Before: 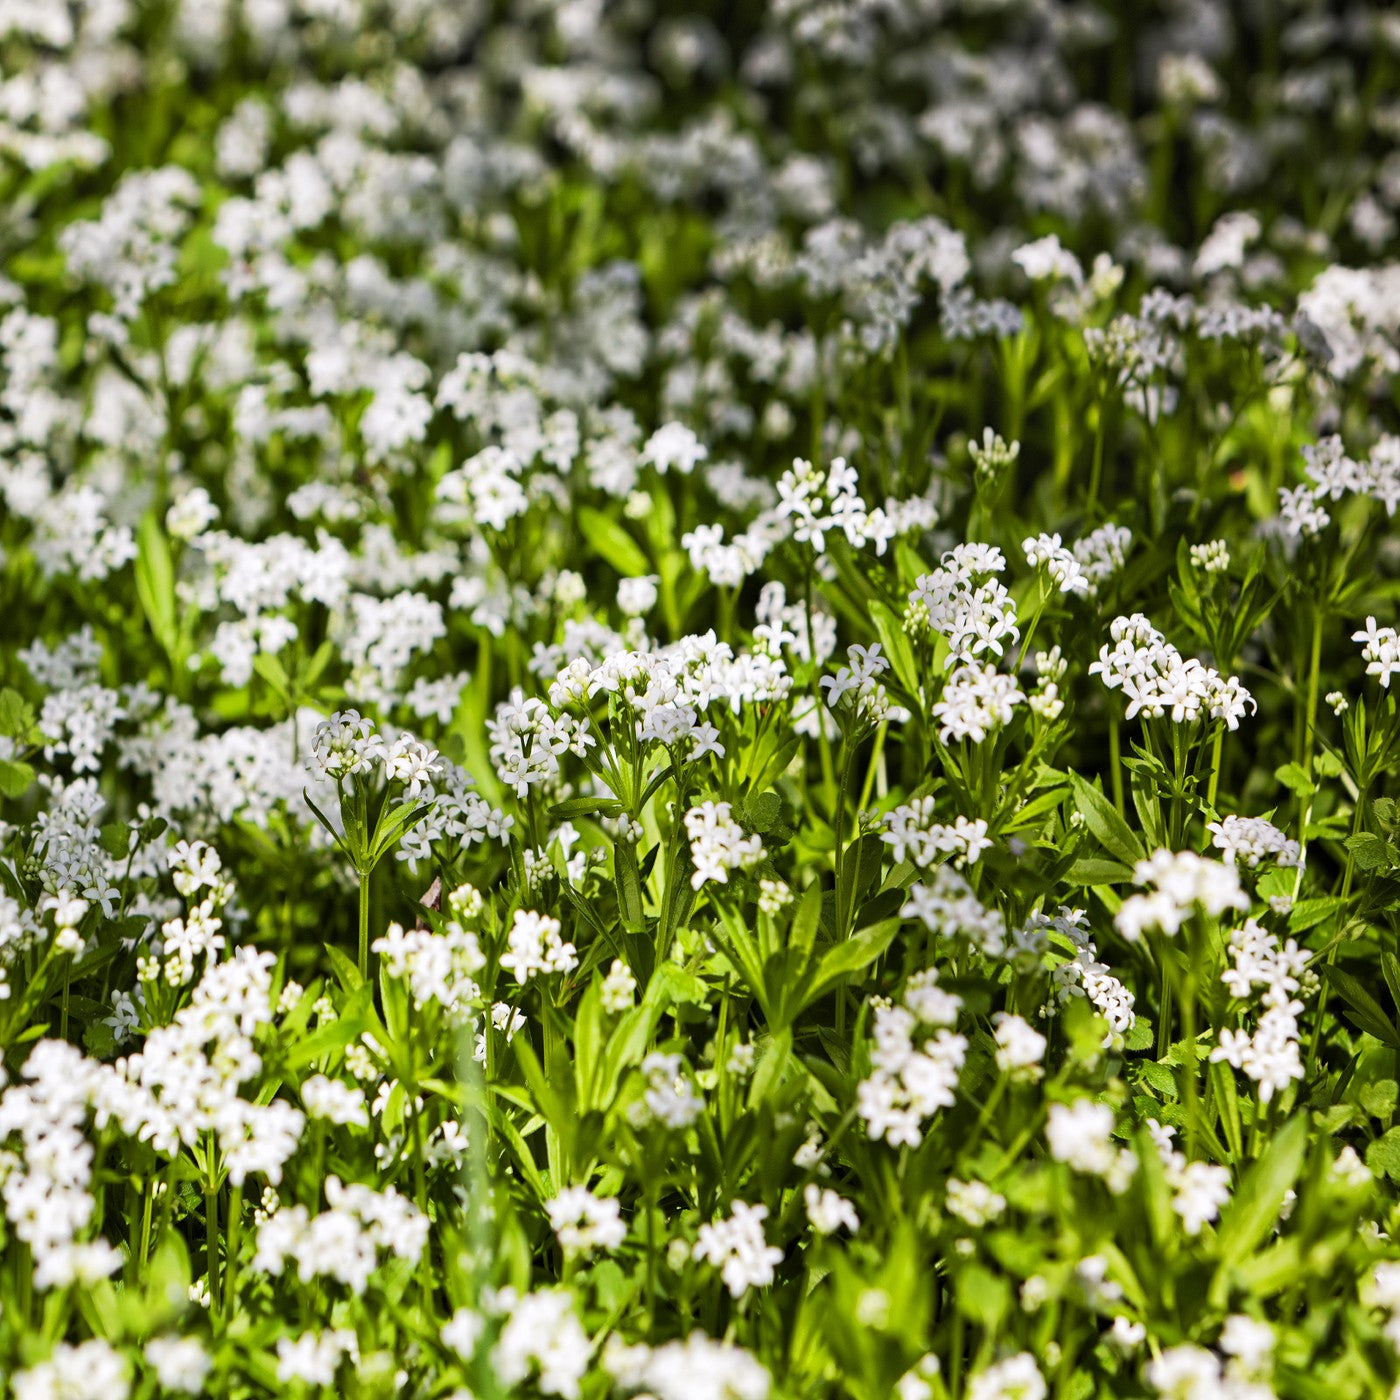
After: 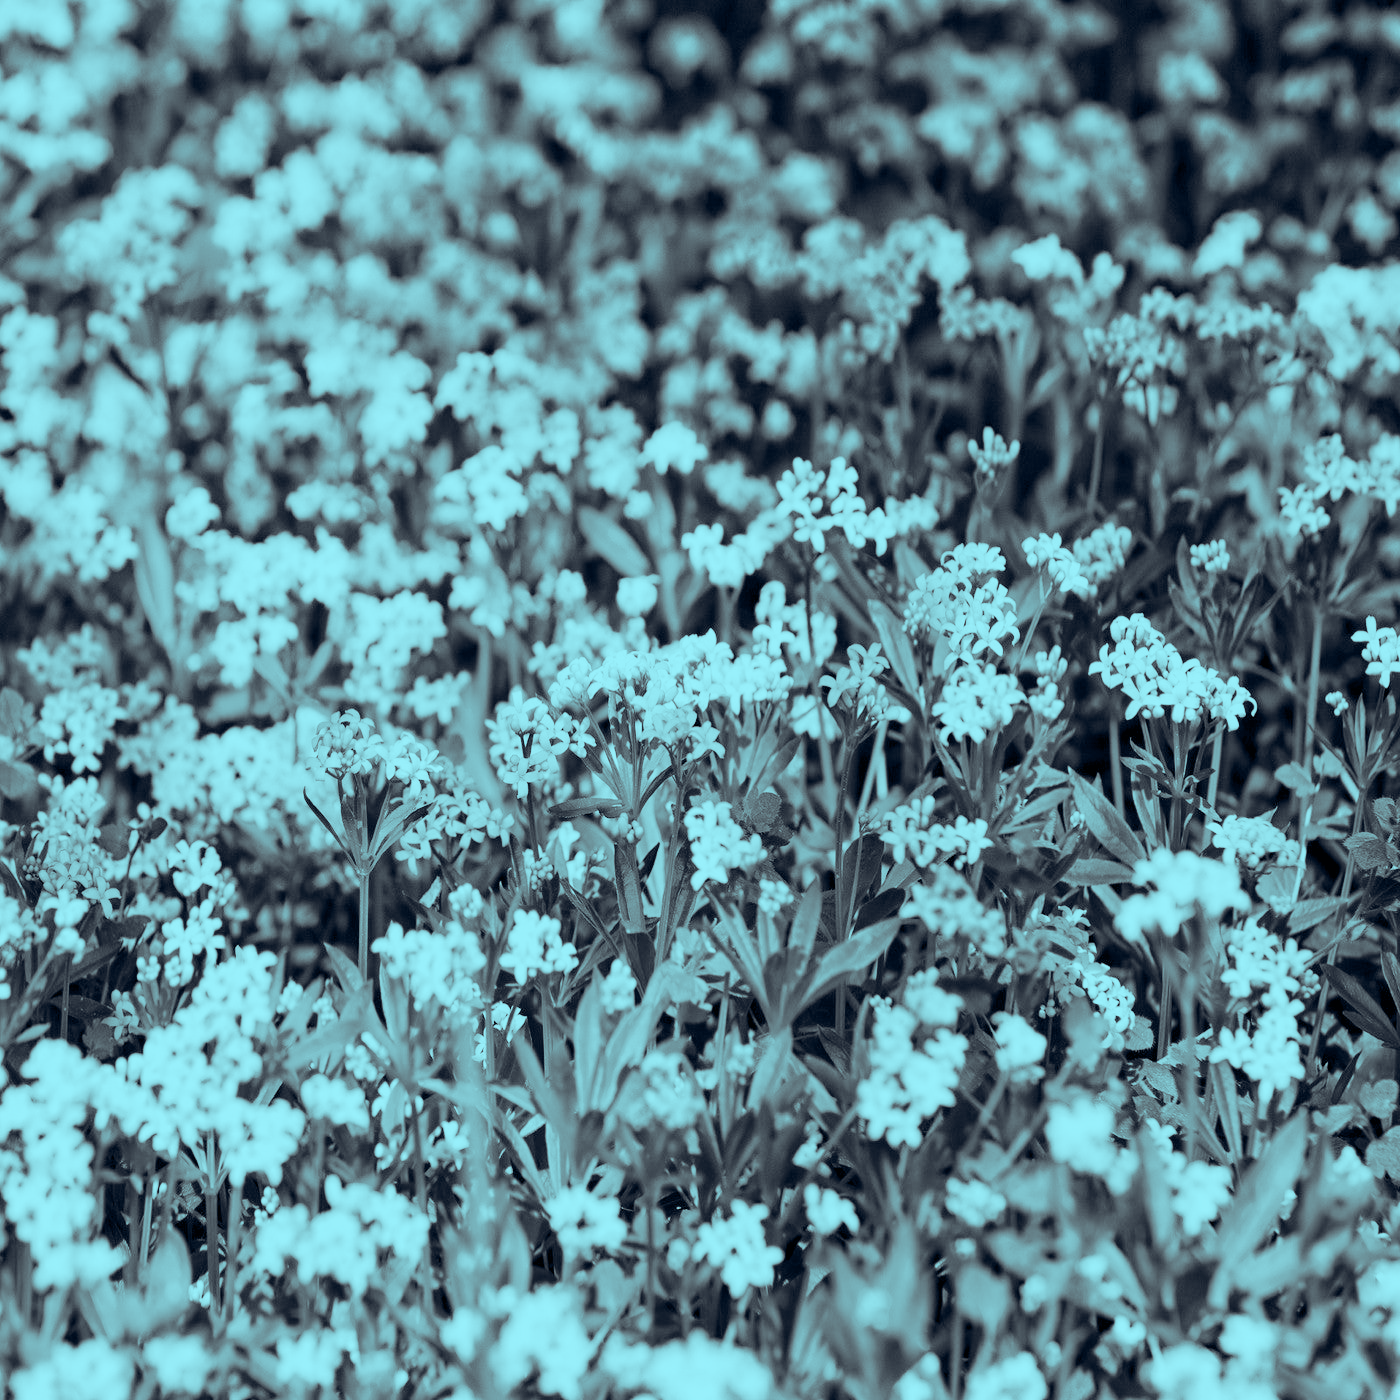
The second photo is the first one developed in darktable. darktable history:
color balance rgb: highlights gain › luminance -33.13%, highlights gain › chroma 5.639%, highlights gain › hue 216.62°, global offset › chroma 0.123%, global offset › hue 253.24°, perceptual saturation grading › global saturation 13.655%, perceptual saturation grading › highlights -30.582%, perceptual saturation grading › shadows 51.038%, perceptual brilliance grading › global brilliance 17.41%, global vibrance 11.239%
filmic rgb: black relative exposure -7.12 EV, white relative exposure 5.35 EV, hardness 3.02, color science v6 (2022)
color calibration: output gray [0.253, 0.26, 0.487, 0], x 0.37, y 0.382, temperature 4320.17 K, saturation algorithm version 1 (2020)
exposure: black level correction 0, exposure 0.698 EV, compensate exposure bias true, compensate highlight preservation false
